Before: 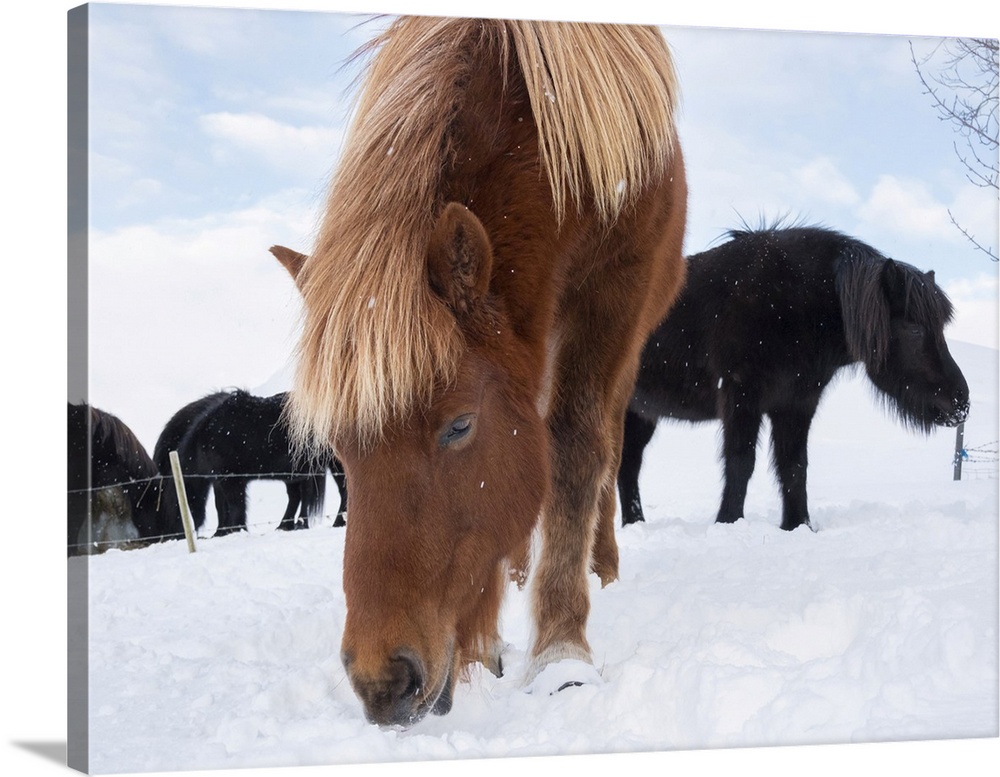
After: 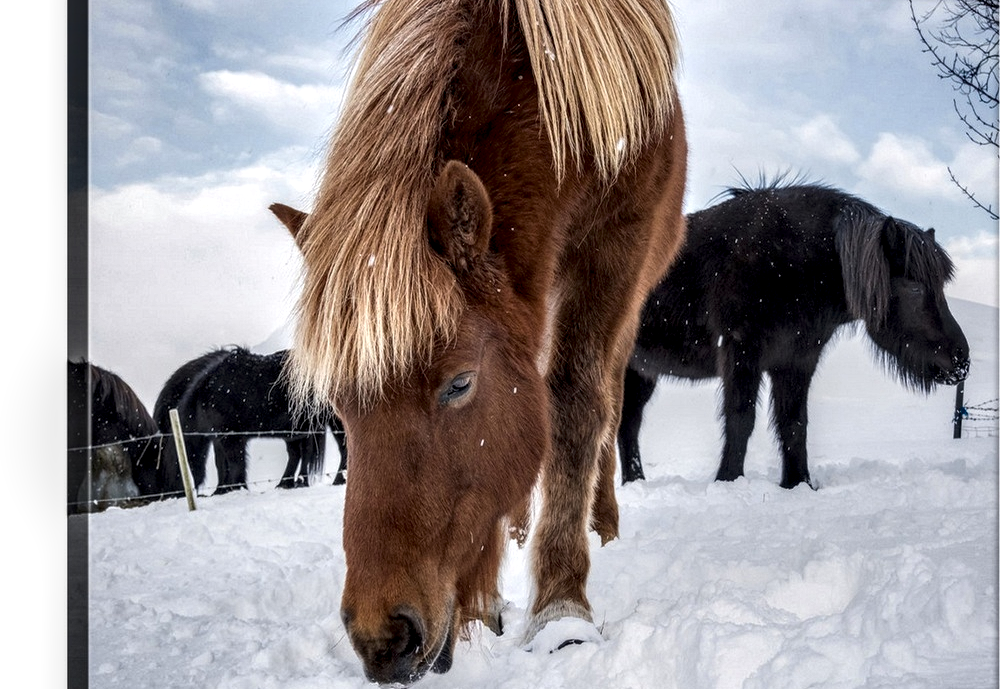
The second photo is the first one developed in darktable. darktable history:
crop and rotate: top 5.527%, bottom 5.779%
shadows and highlights: soften with gaussian
local contrast: highlights 16%, detail 187%
